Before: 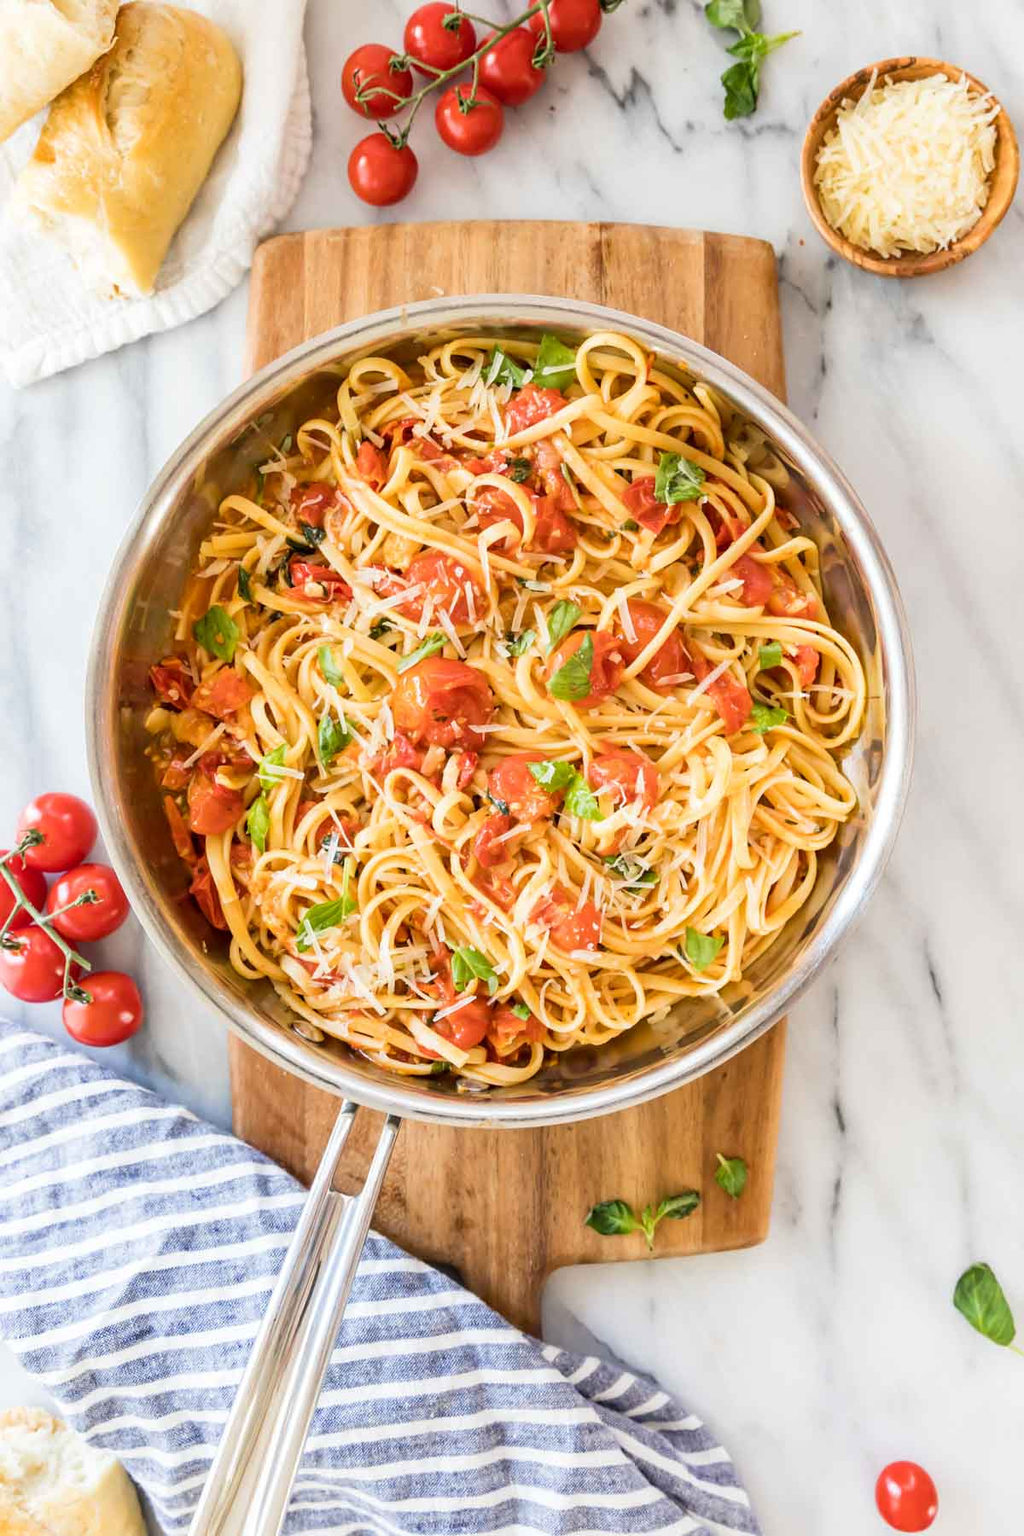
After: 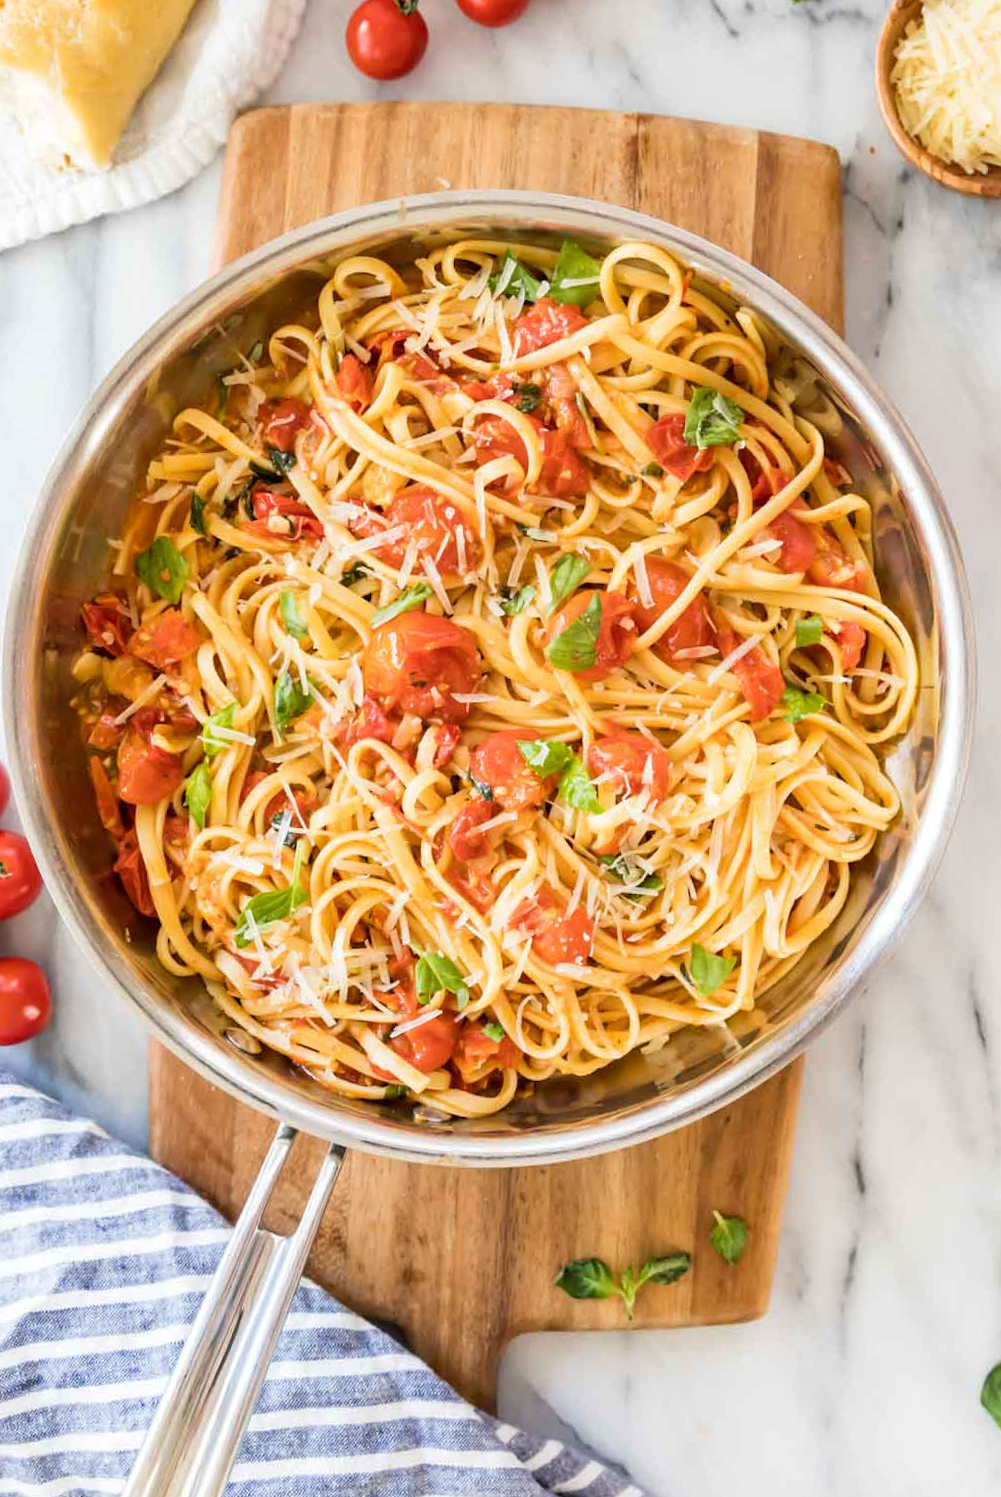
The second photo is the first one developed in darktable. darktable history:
crop and rotate: angle -3.2°, left 5.03%, top 5.202%, right 4.616%, bottom 4.756%
